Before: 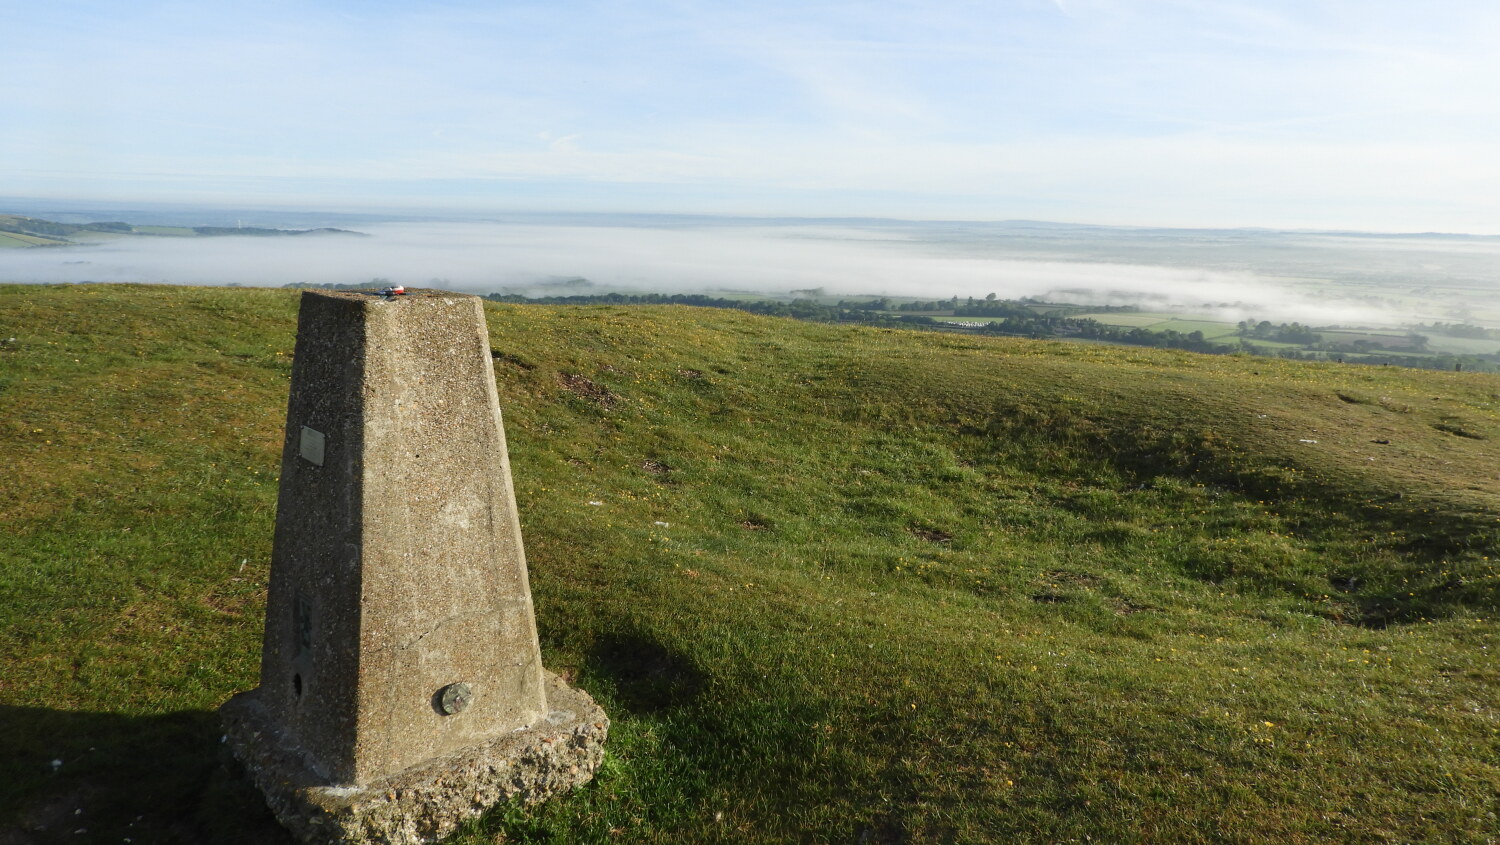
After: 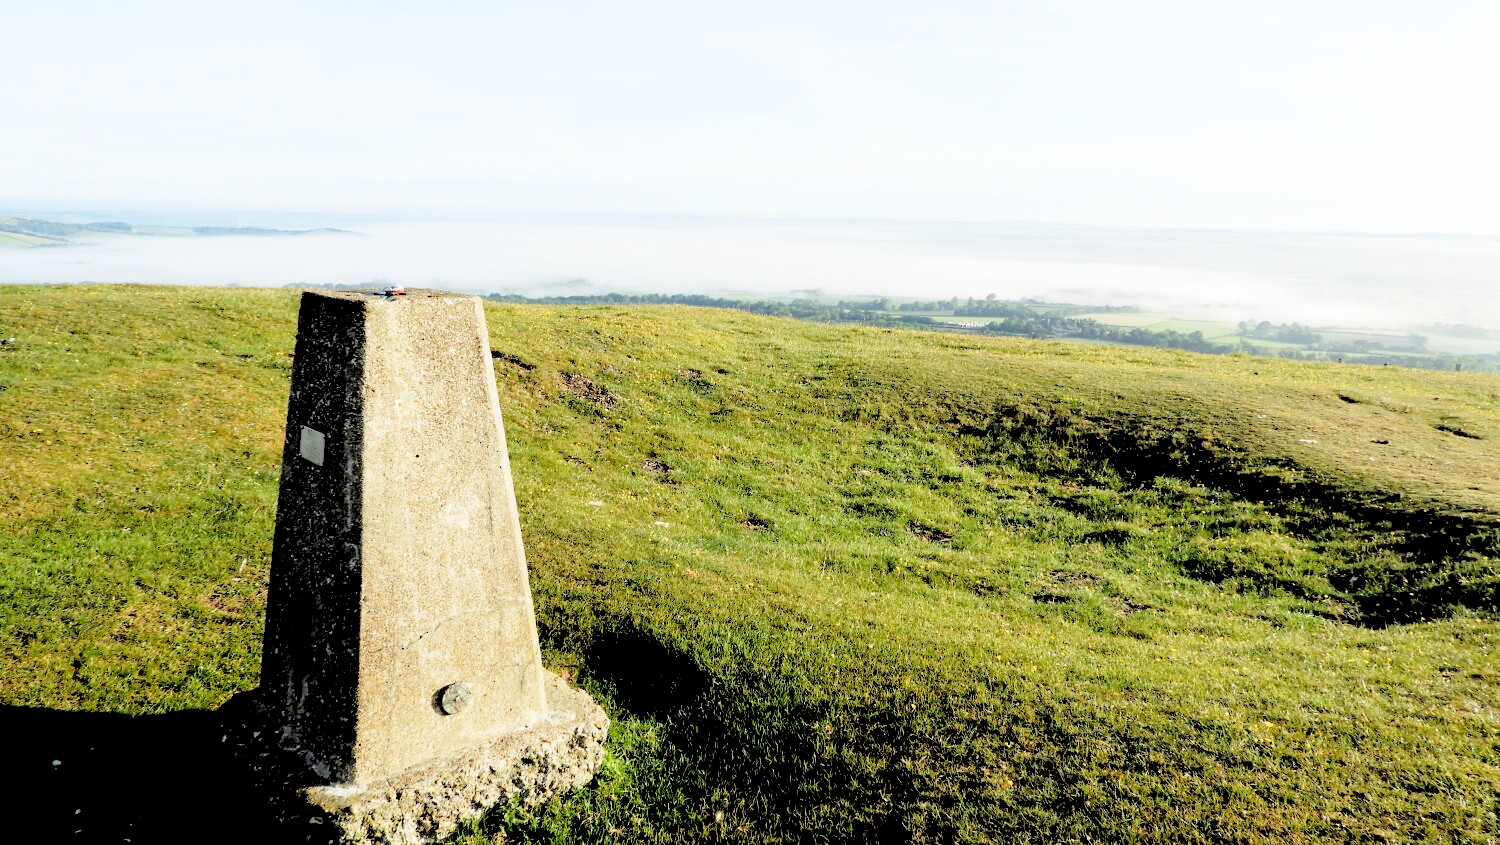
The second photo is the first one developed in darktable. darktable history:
tone equalizer: -7 EV 0.13 EV, smoothing diameter 25%, edges refinement/feathering 10, preserve details guided filter
rgb levels: levels [[0.027, 0.429, 0.996], [0, 0.5, 1], [0, 0.5, 1]]
base curve: curves: ch0 [(0, 0) (0.028, 0.03) (0.121, 0.232) (0.46, 0.748) (0.859, 0.968) (1, 1)], preserve colors none
